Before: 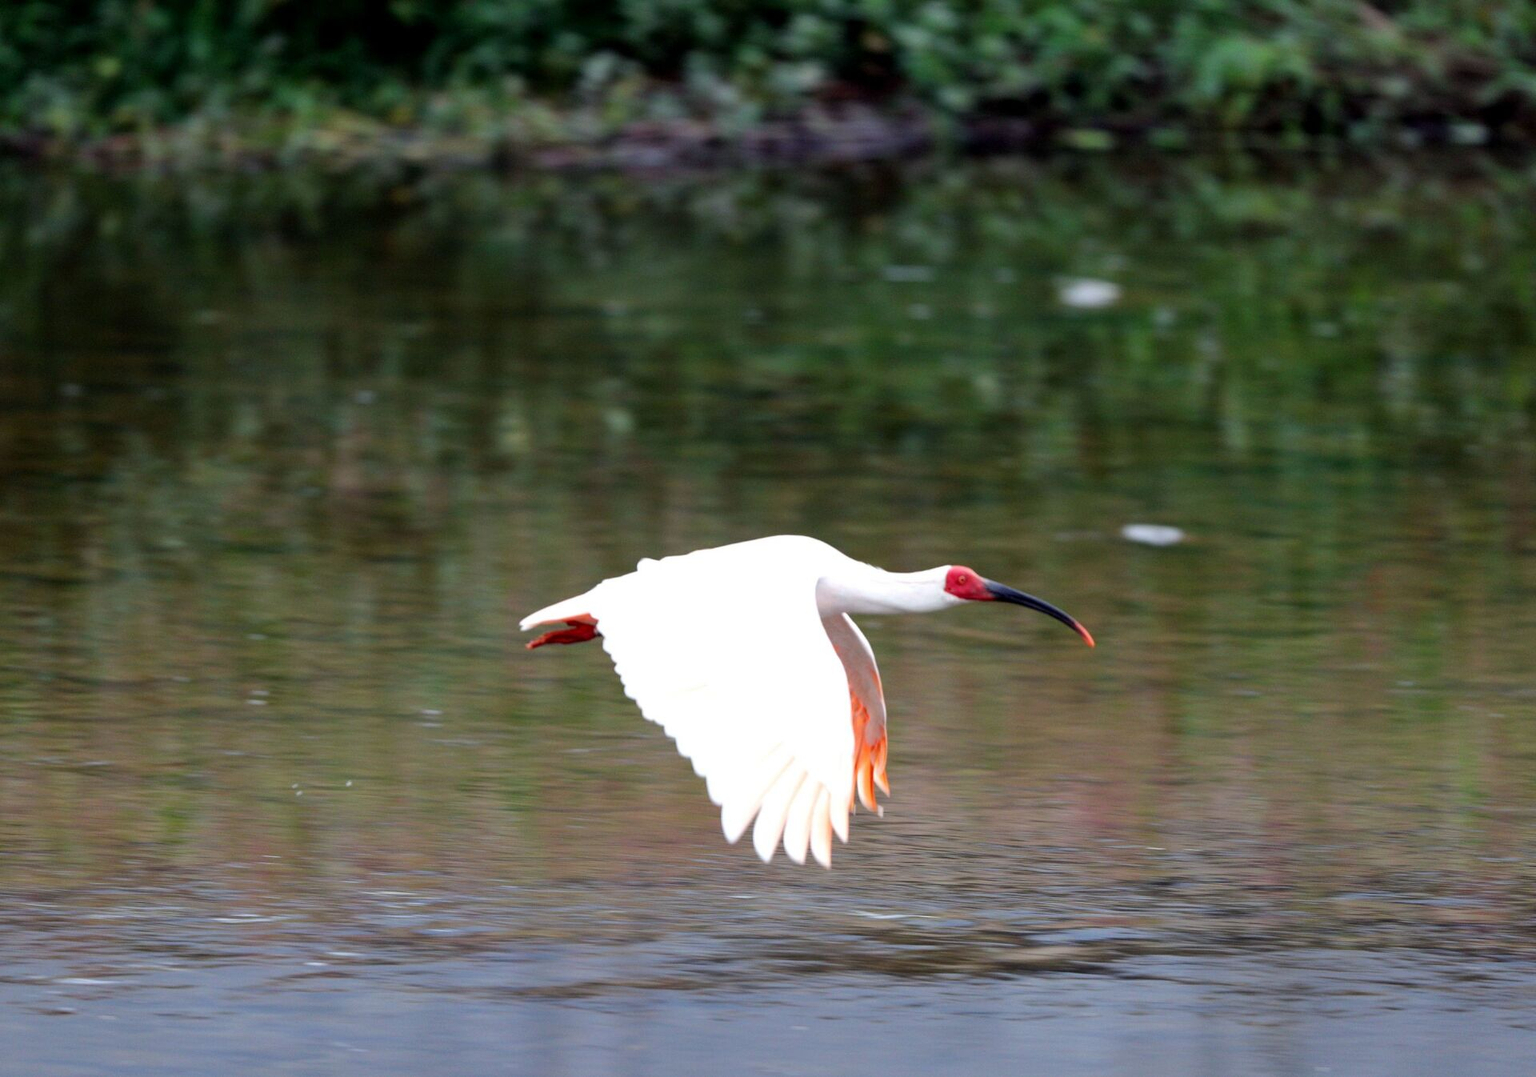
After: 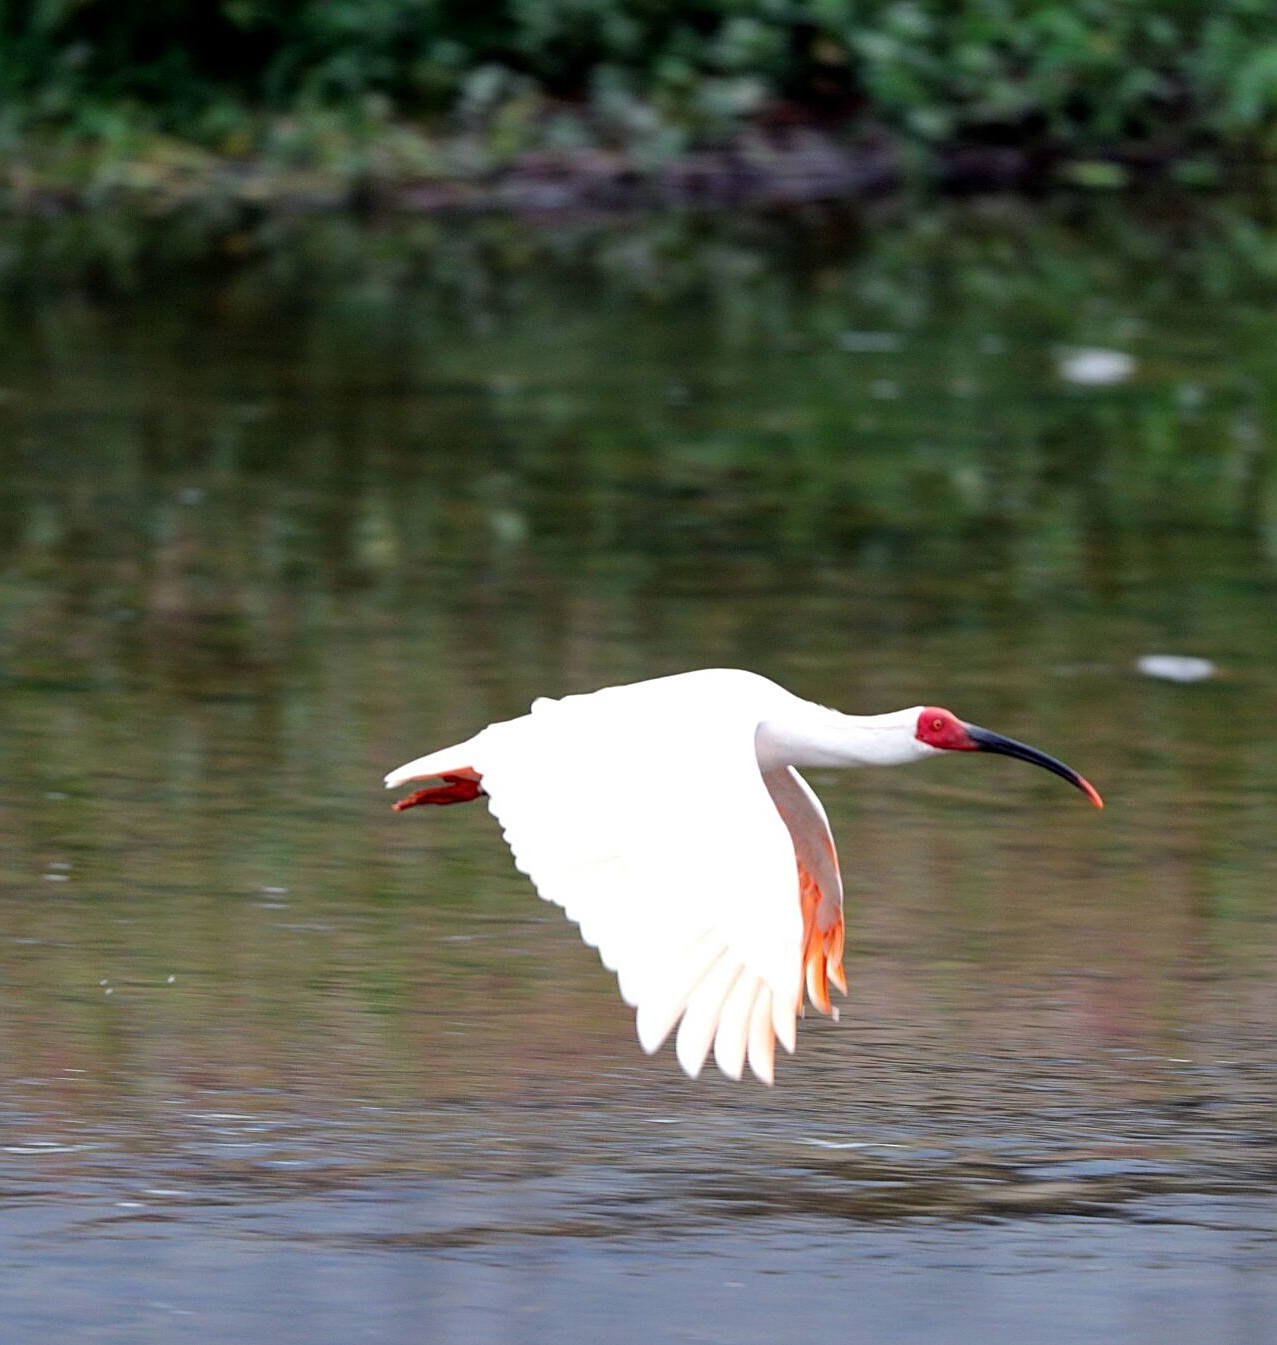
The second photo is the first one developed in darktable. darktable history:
crop and rotate: left 13.814%, right 19.63%
sharpen: on, module defaults
